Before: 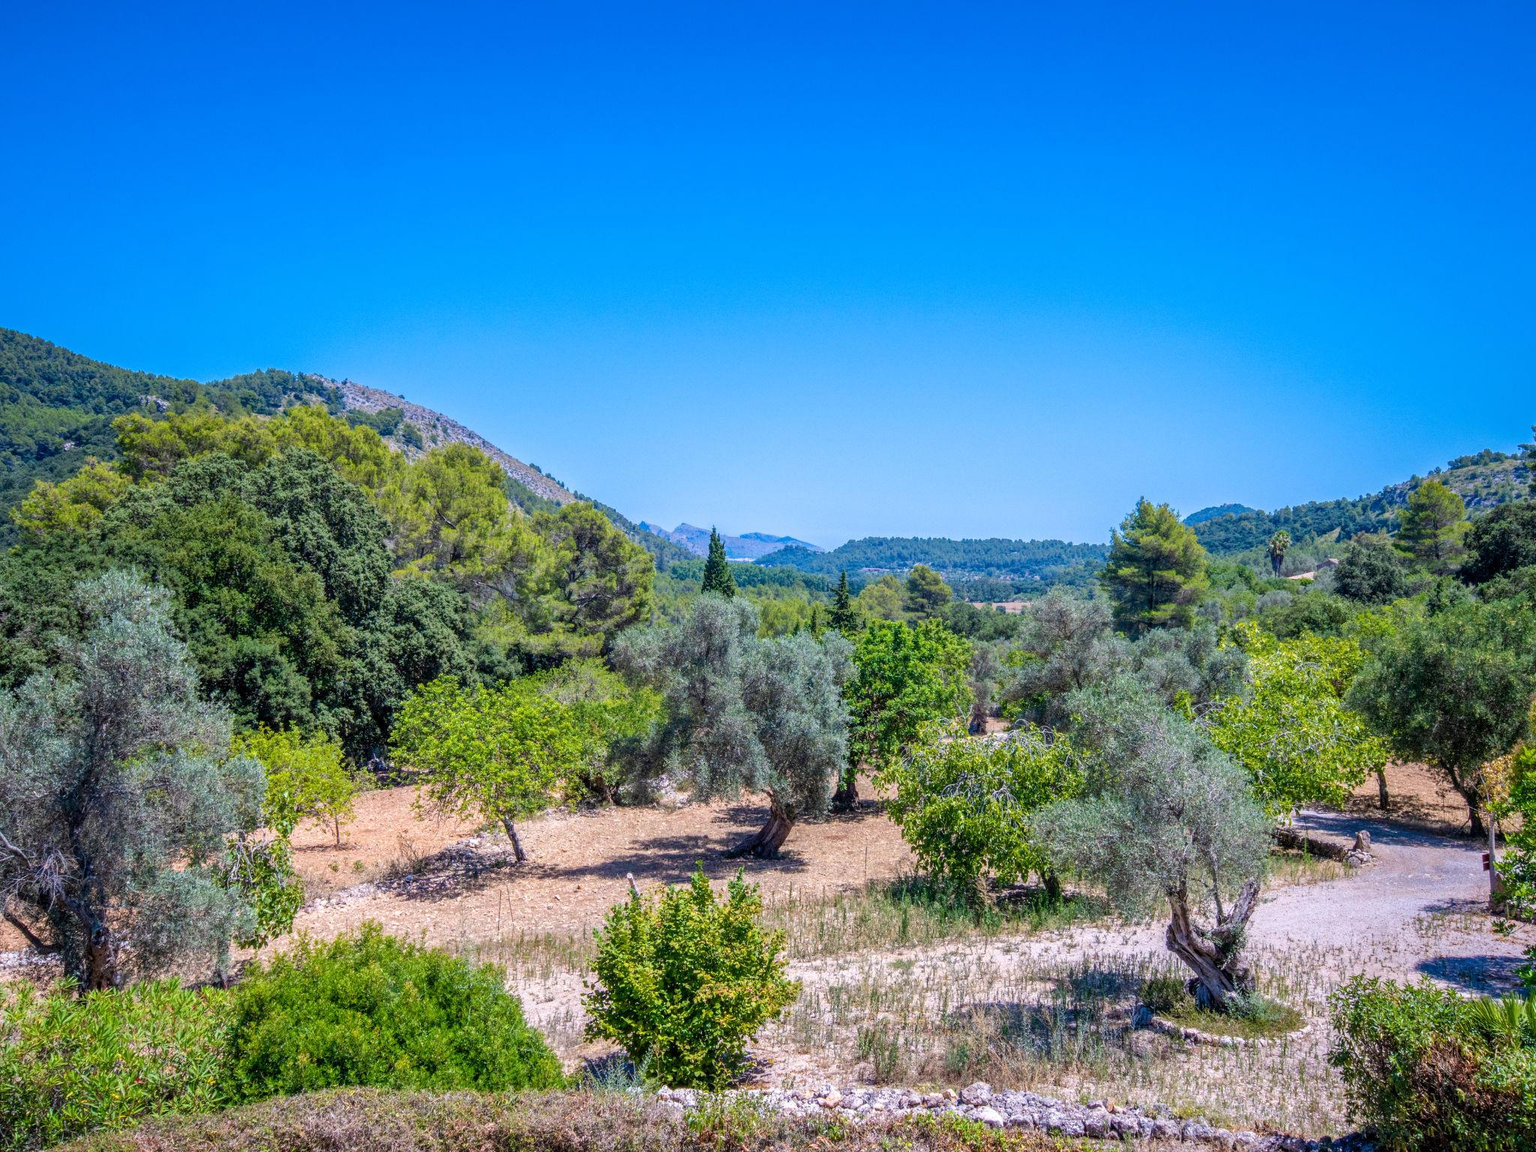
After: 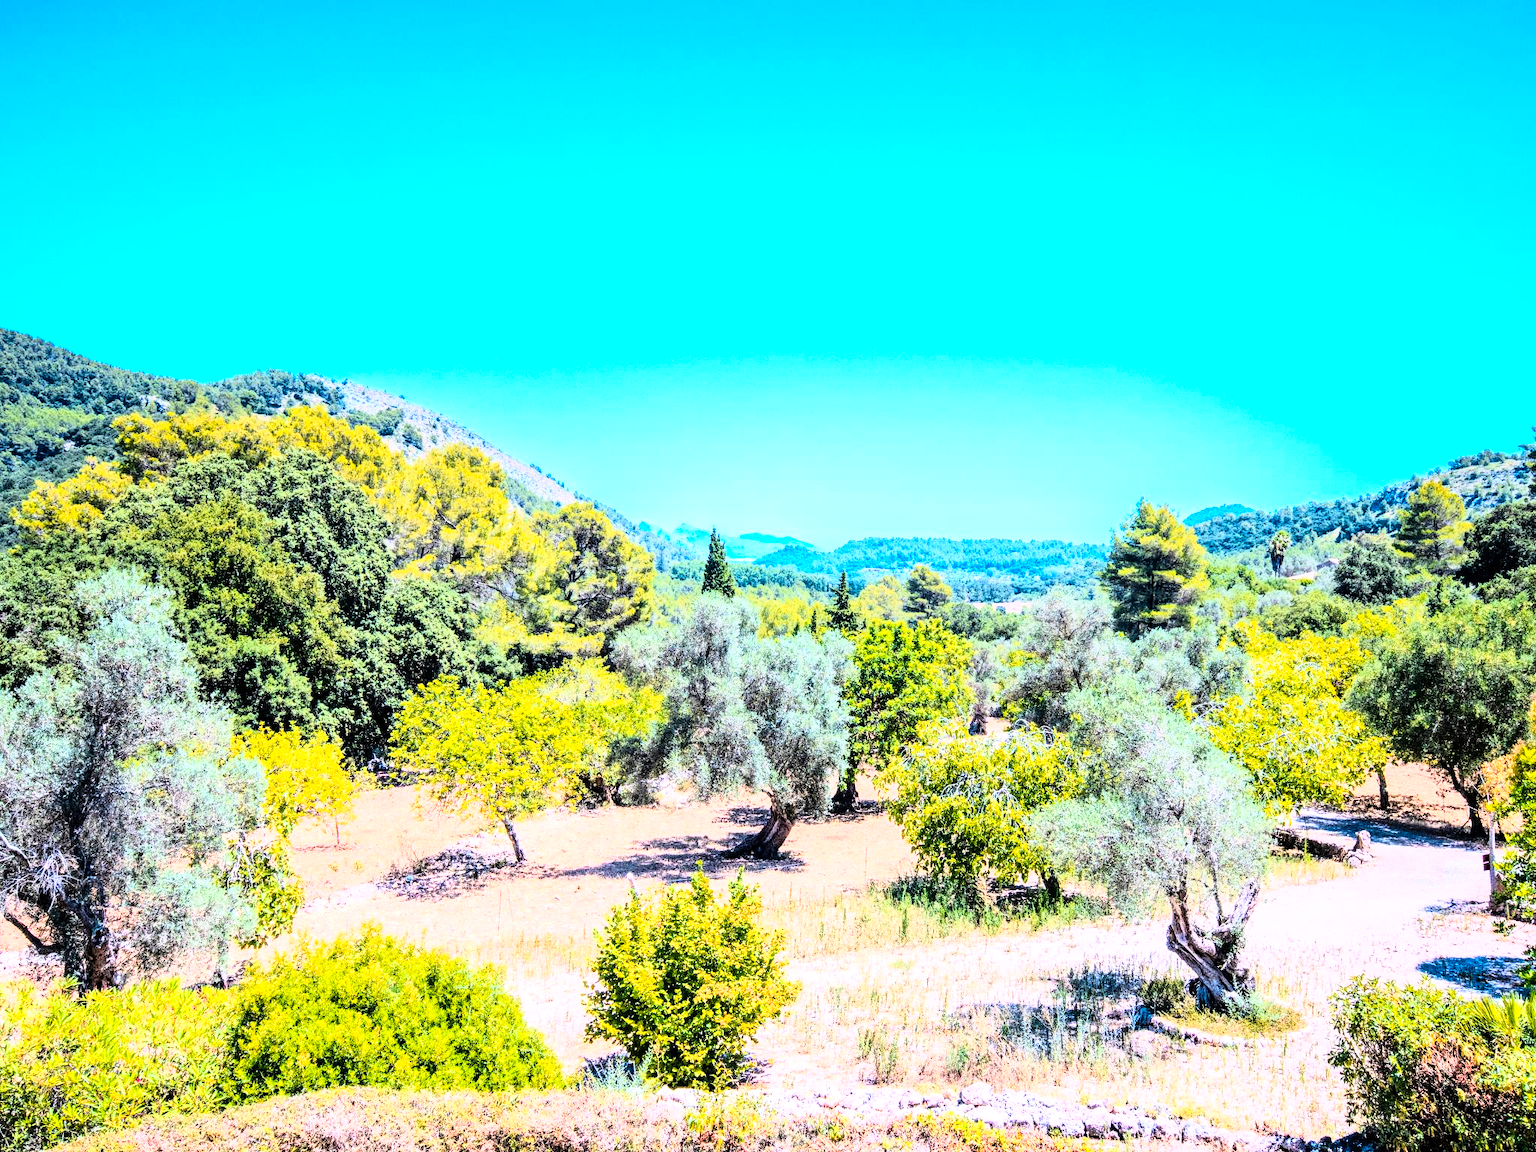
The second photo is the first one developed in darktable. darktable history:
rgb curve: curves: ch0 [(0, 0) (0.21, 0.15) (0.24, 0.21) (0.5, 0.75) (0.75, 0.96) (0.89, 0.99) (1, 1)]; ch1 [(0, 0.02) (0.21, 0.13) (0.25, 0.2) (0.5, 0.67) (0.75, 0.9) (0.89, 0.97) (1, 1)]; ch2 [(0, 0.02) (0.21, 0.13) (0.25, 0.2) (0.5, 0.67) (0.75, 0.9) (0.89, 0.97) (1, 1)], compensate middle gray true
color zones: curves: ch1 [(0.235, 0.558) (0.75, 0.5)]; ch2 [(0.25, 0.462) (0.749, 0.457)], mix 25.94%
exposure: black level correction 0, exposure 1 EV, compensate exposure bias true, compensate highlight preservation false
graduated density: rotation 5.63°, offset 76.9
